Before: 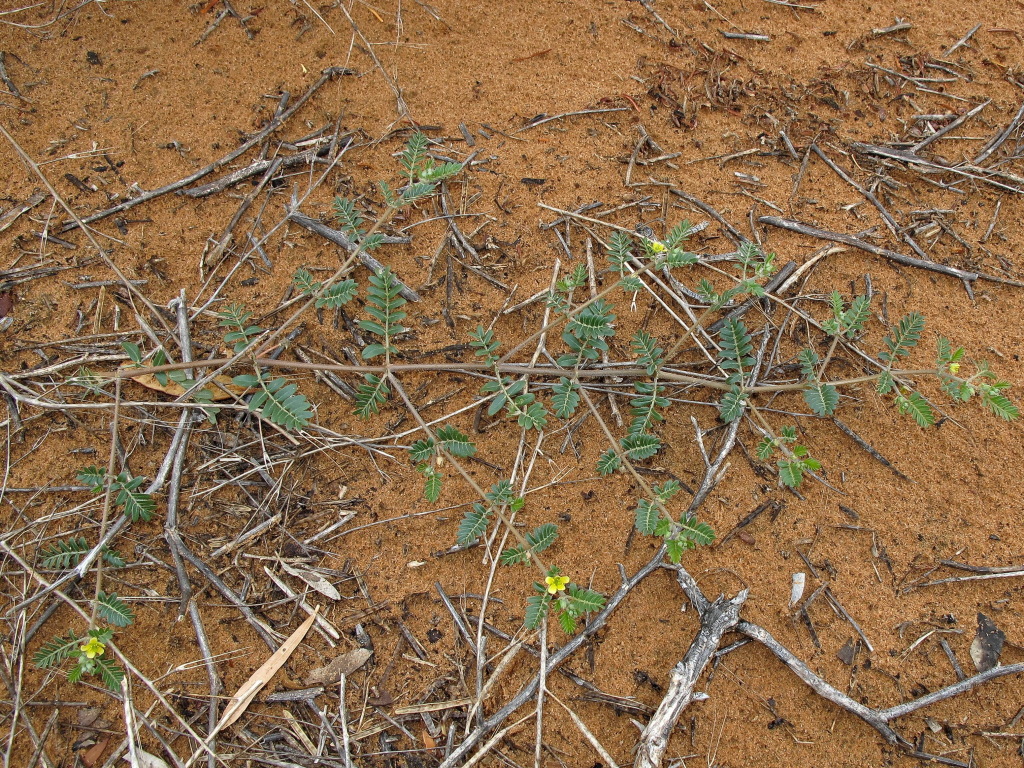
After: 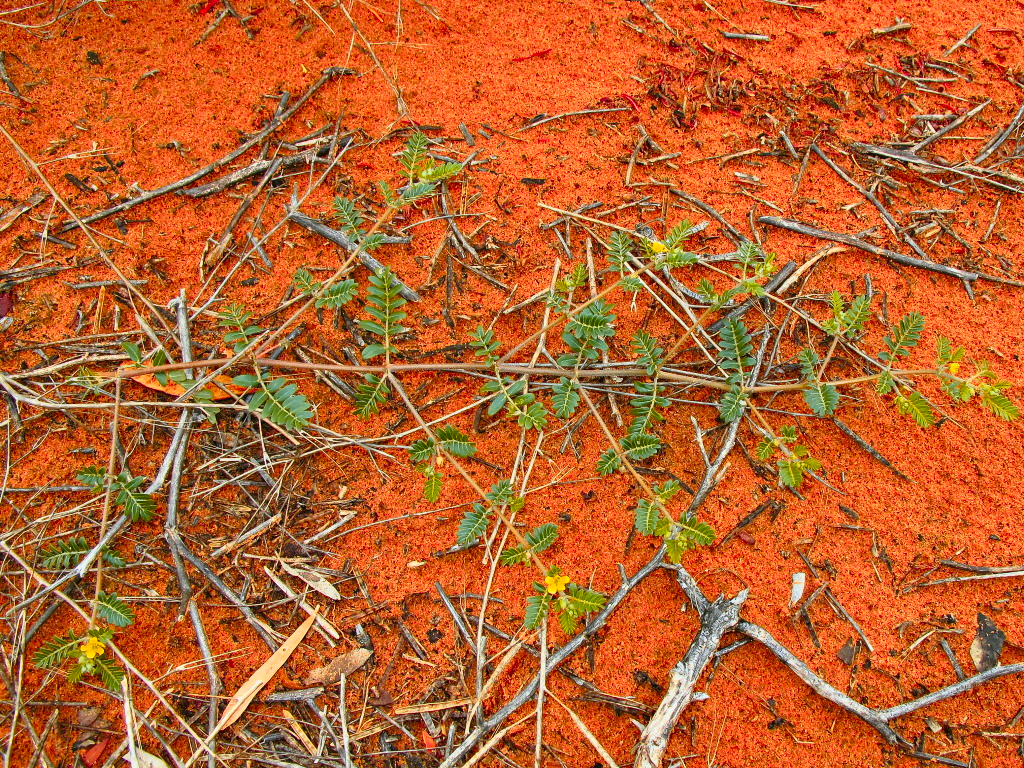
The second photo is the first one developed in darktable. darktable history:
tone curve: curves: ch0 [(0, 0.03) (0.037, 0.045) (0.123, 0.123) (0.19, 0.186) (0.277, 0.279) (0.474, 0.517) (0.584, 0.664) (0.678, 0.777) (0.875, 0.92) (1, 0.965)]; ch1 [(0, 0) (0.243, 0.245) (0.402, 0.41) (0.493, 0.487) (0.508, 0.503) (0.531, 0.532) (0.551, 0.556) (0.637, 0.671) (0.694, 0.732) (1, 1)]; ch2 [(0, 0) (0.249, 0.216) (0.356, 0.329) (0.424, 0.442) (0.476, 0.477) (0.498, 0.503) (0.517, 0.524) (0.532, 0.547) (0.562, 0.576) (0.614, 0.644) (0.706, 0.748) (0.808, 0.809) (0.991, 0.968)], color space Lab, independent channels, preserve colors none
contrast brightness saturation: saturation 0.484
color zones: curves: ch1 [(0.24, 0.634) (0.75, 0.5)]; ch2 [(0.253, 0.437) (0.745, 0.491)]
